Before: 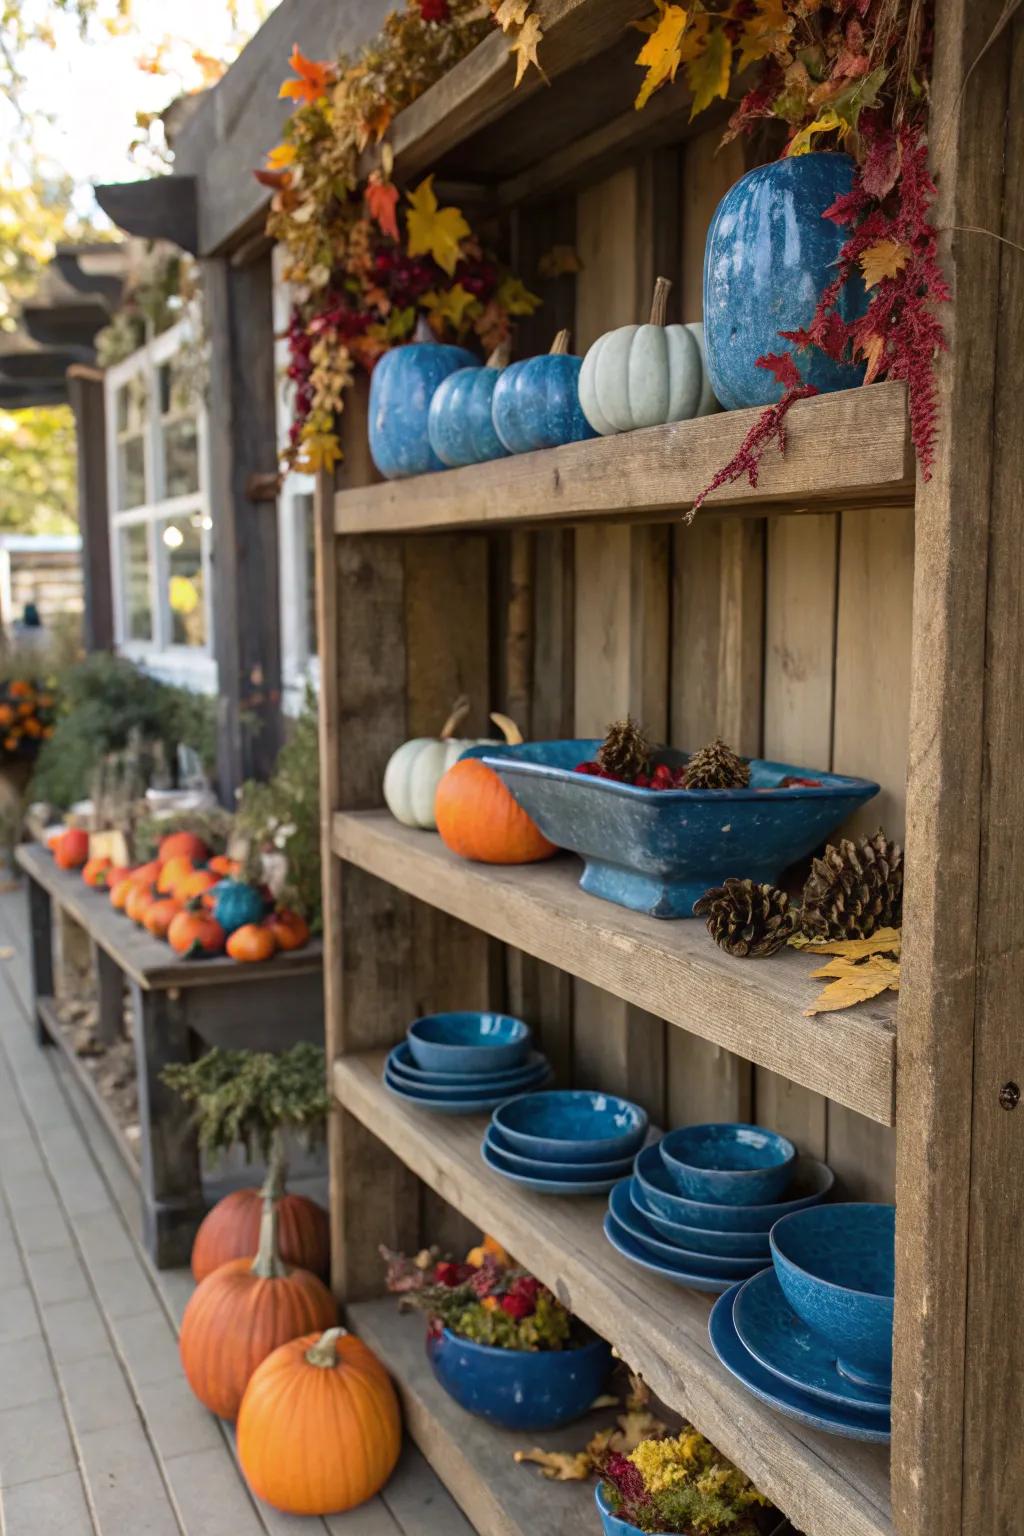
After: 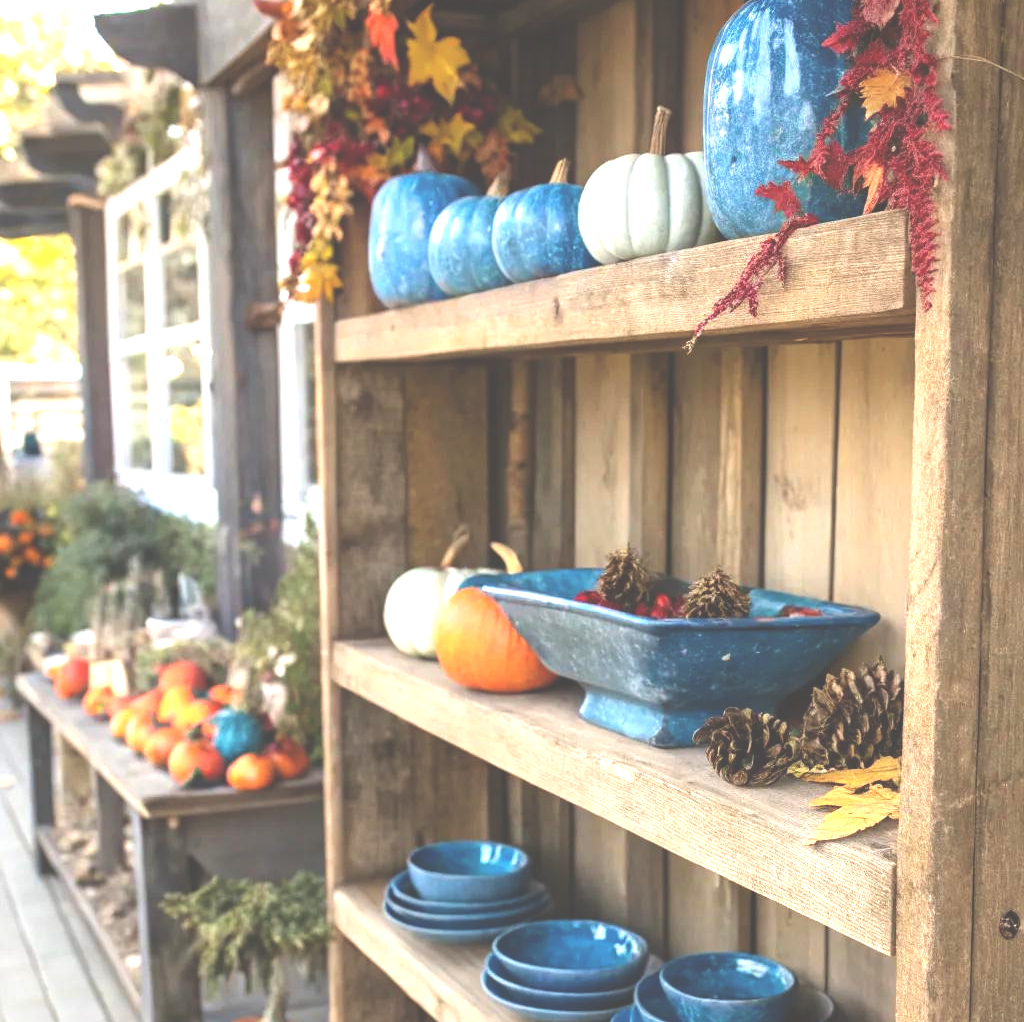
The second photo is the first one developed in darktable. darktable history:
crop: top 11.164%, bottom 22.284%
exposure: black level correction -0.024, exposure 1.397 EV, compensate exposure bias true, compensate highlight preservation false
